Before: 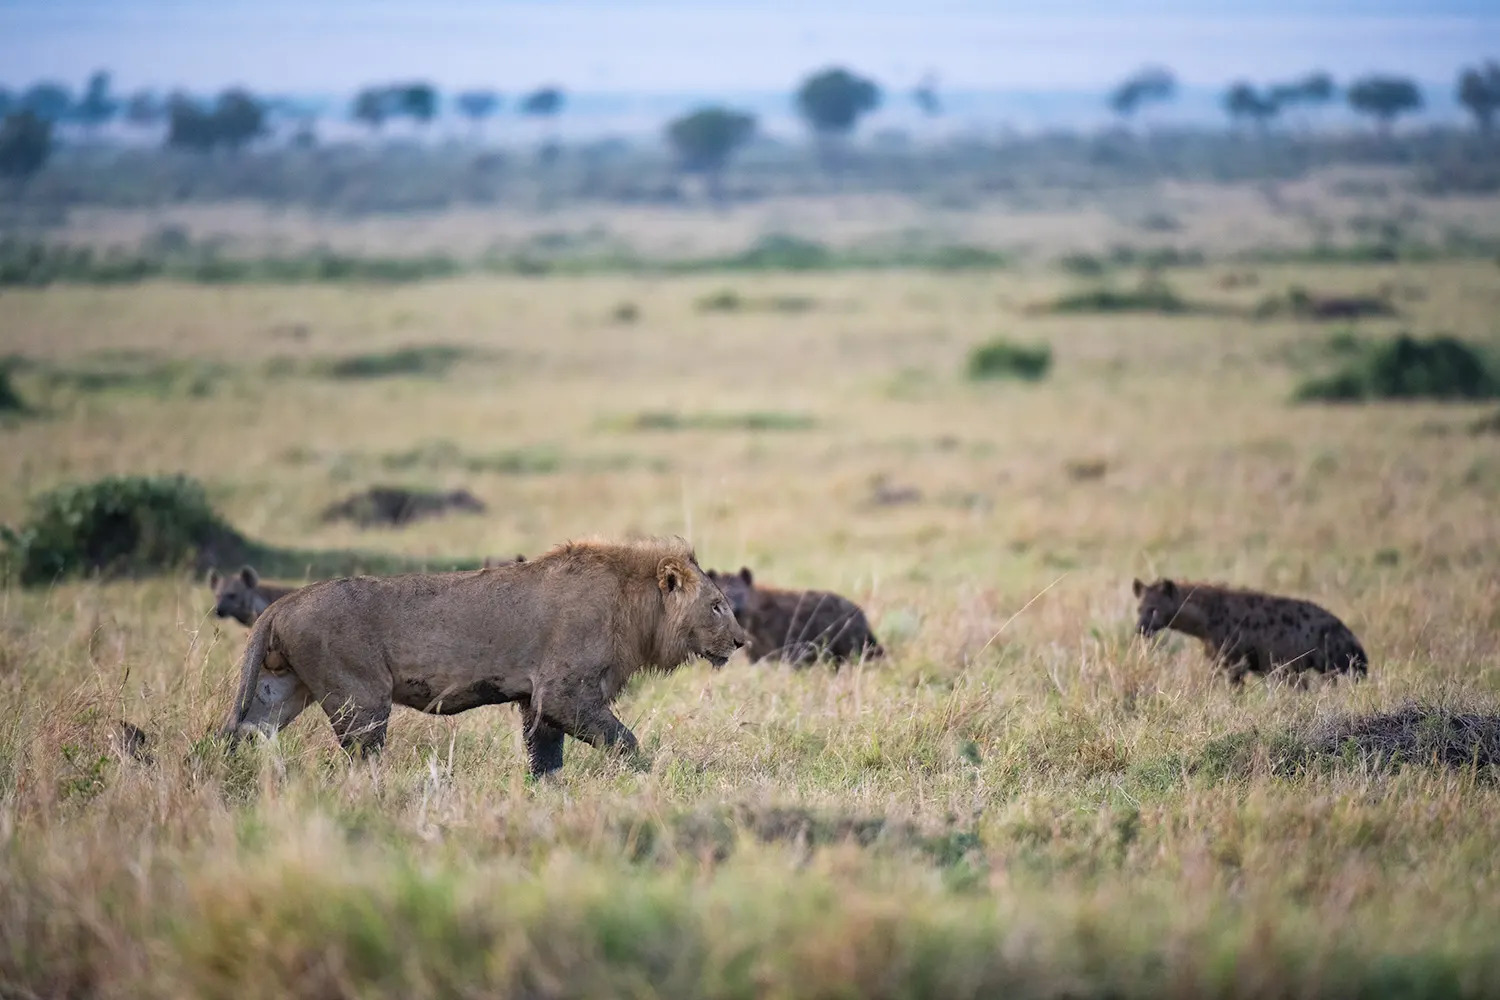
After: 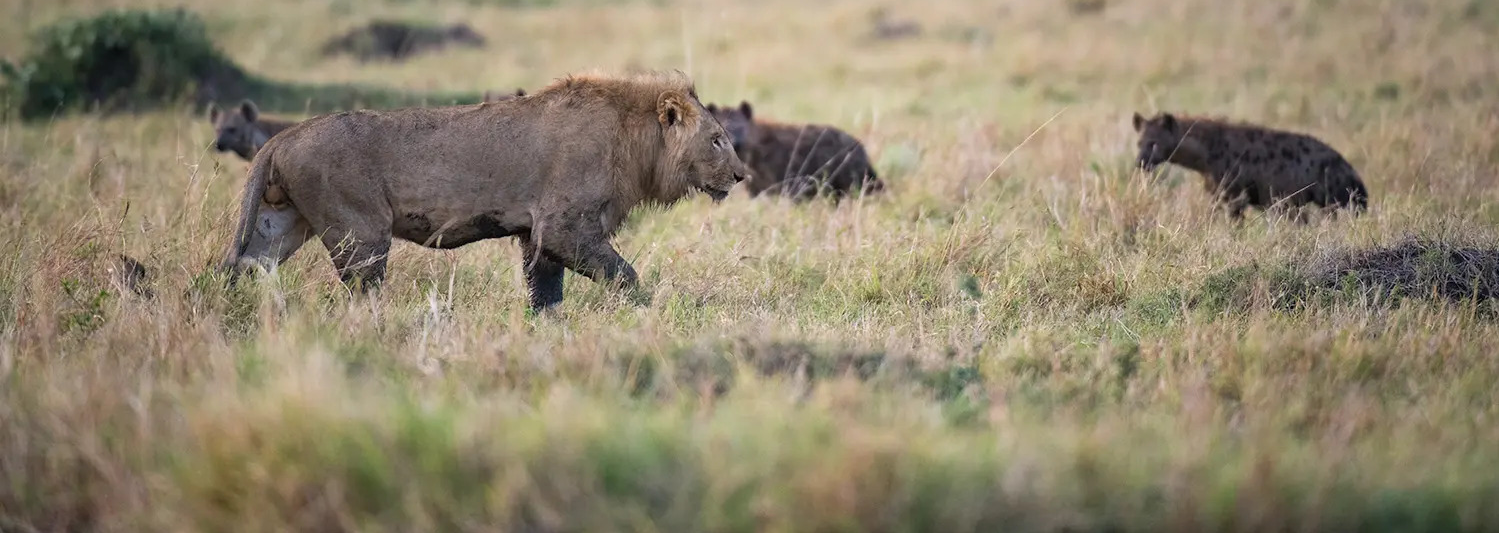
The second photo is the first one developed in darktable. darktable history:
crop and rotate: top 46.614%, right 0.055%
exposure: compensate highlight preservation false
